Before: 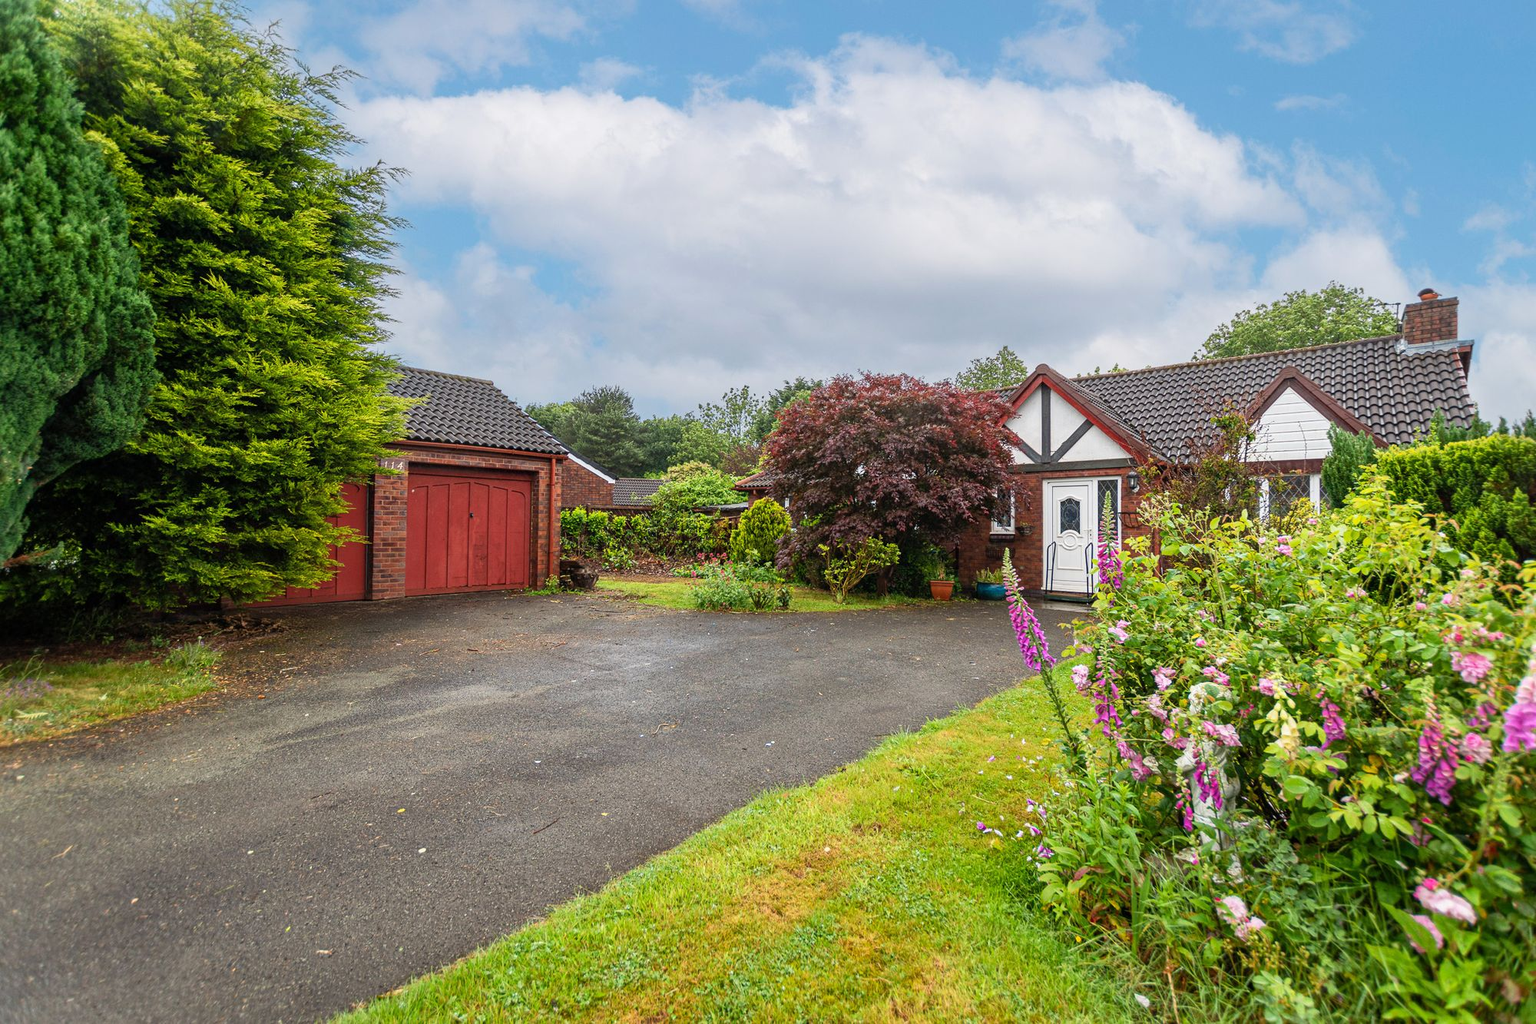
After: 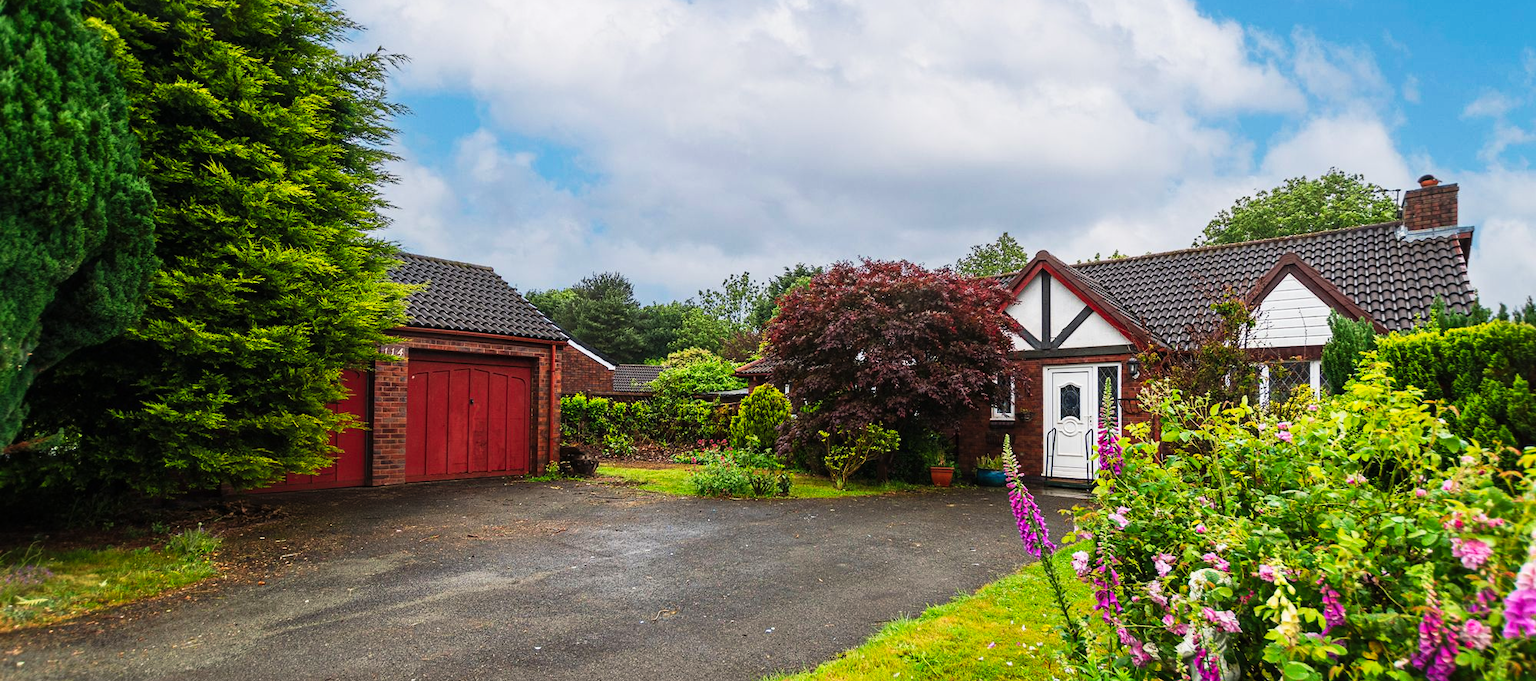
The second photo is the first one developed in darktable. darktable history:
tone curve: curves: ch0 [(0, 0) (0.003, 0.004) (0.011, 0.009) (0.025, 0.017) (0.044, 0.029) (0.069, 0.04) (0.1, 0.051) (0.136, 0.07) (0.177, 0.095) (0.224, 0.131) (0.277, 0.179) (0.335, 0.237) (0.399, 0.302) (0.468, 0.386) (0.543, 0.471) (0.623, 0.576) (0.709, 0.699) (0.801, 0.817) (0.898, 0.917) (1, 1)], preserve colors none
crop: top 11.166%, bottom 22.168%
